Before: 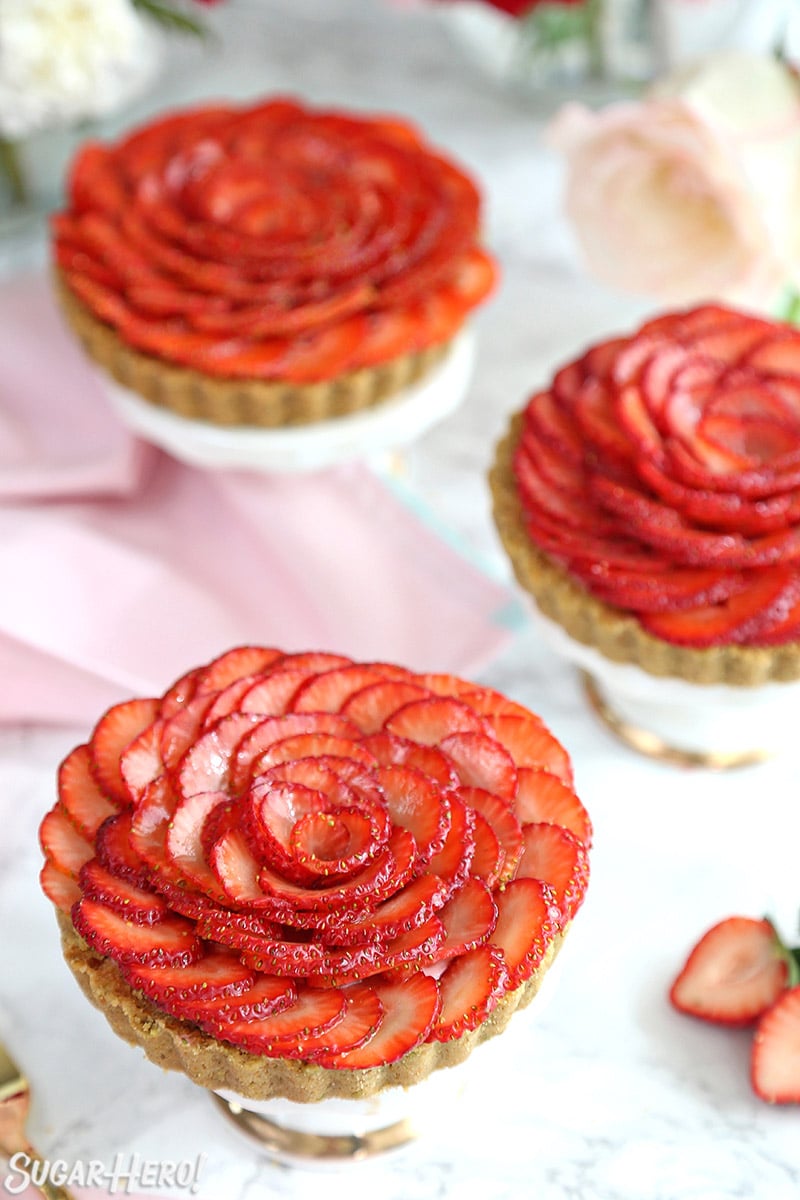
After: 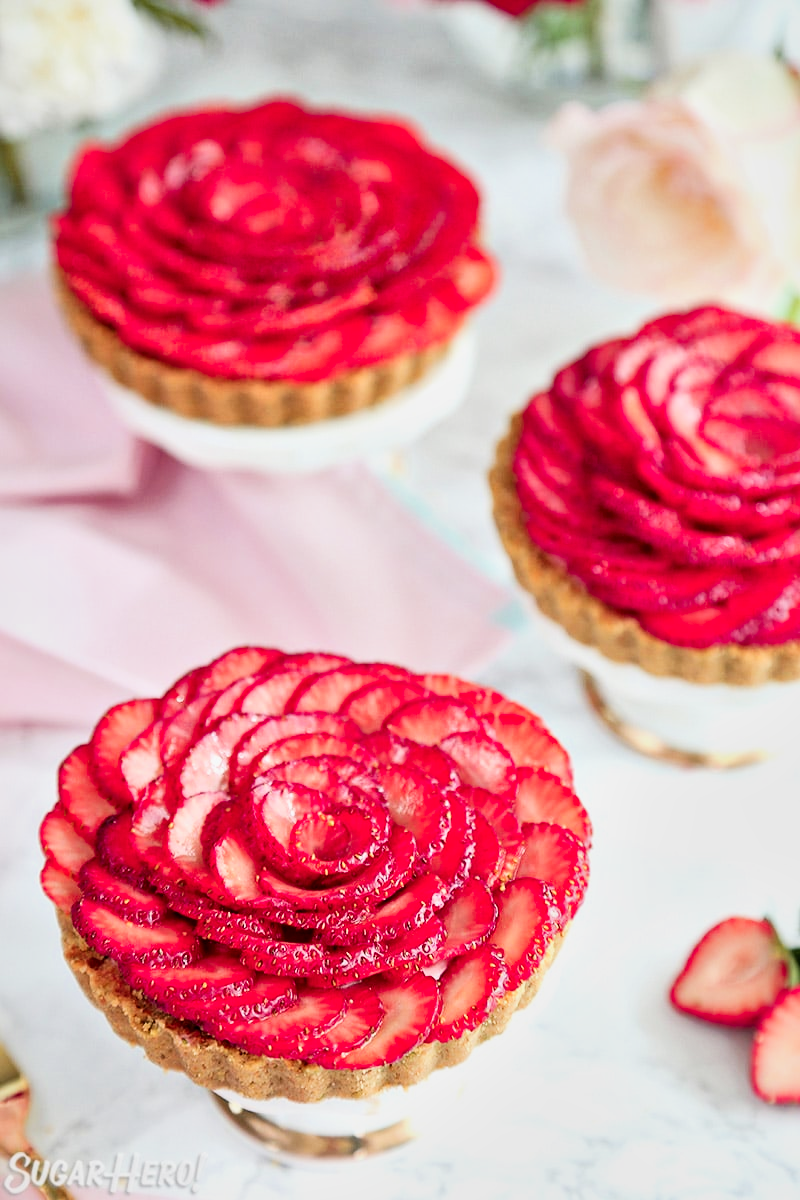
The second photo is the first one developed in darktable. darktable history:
local contrast: mode bilateral grid, contrast 21, coarseness 50, detail 161%, midtone range 0.2
filmic rgb: black relative exposure -7.5 EV, white relative exposure 5 EV, hardness 3.32, contrast 1.296
color zones: curves: ch1 [(0.235, 0.558) (0.75, 0.5)]; ch2 [(0.25, 0.462) (0.749, 0.457)], mix 27.75%
exposure: exposure 0.189 EV, compensate highlight preservation false
